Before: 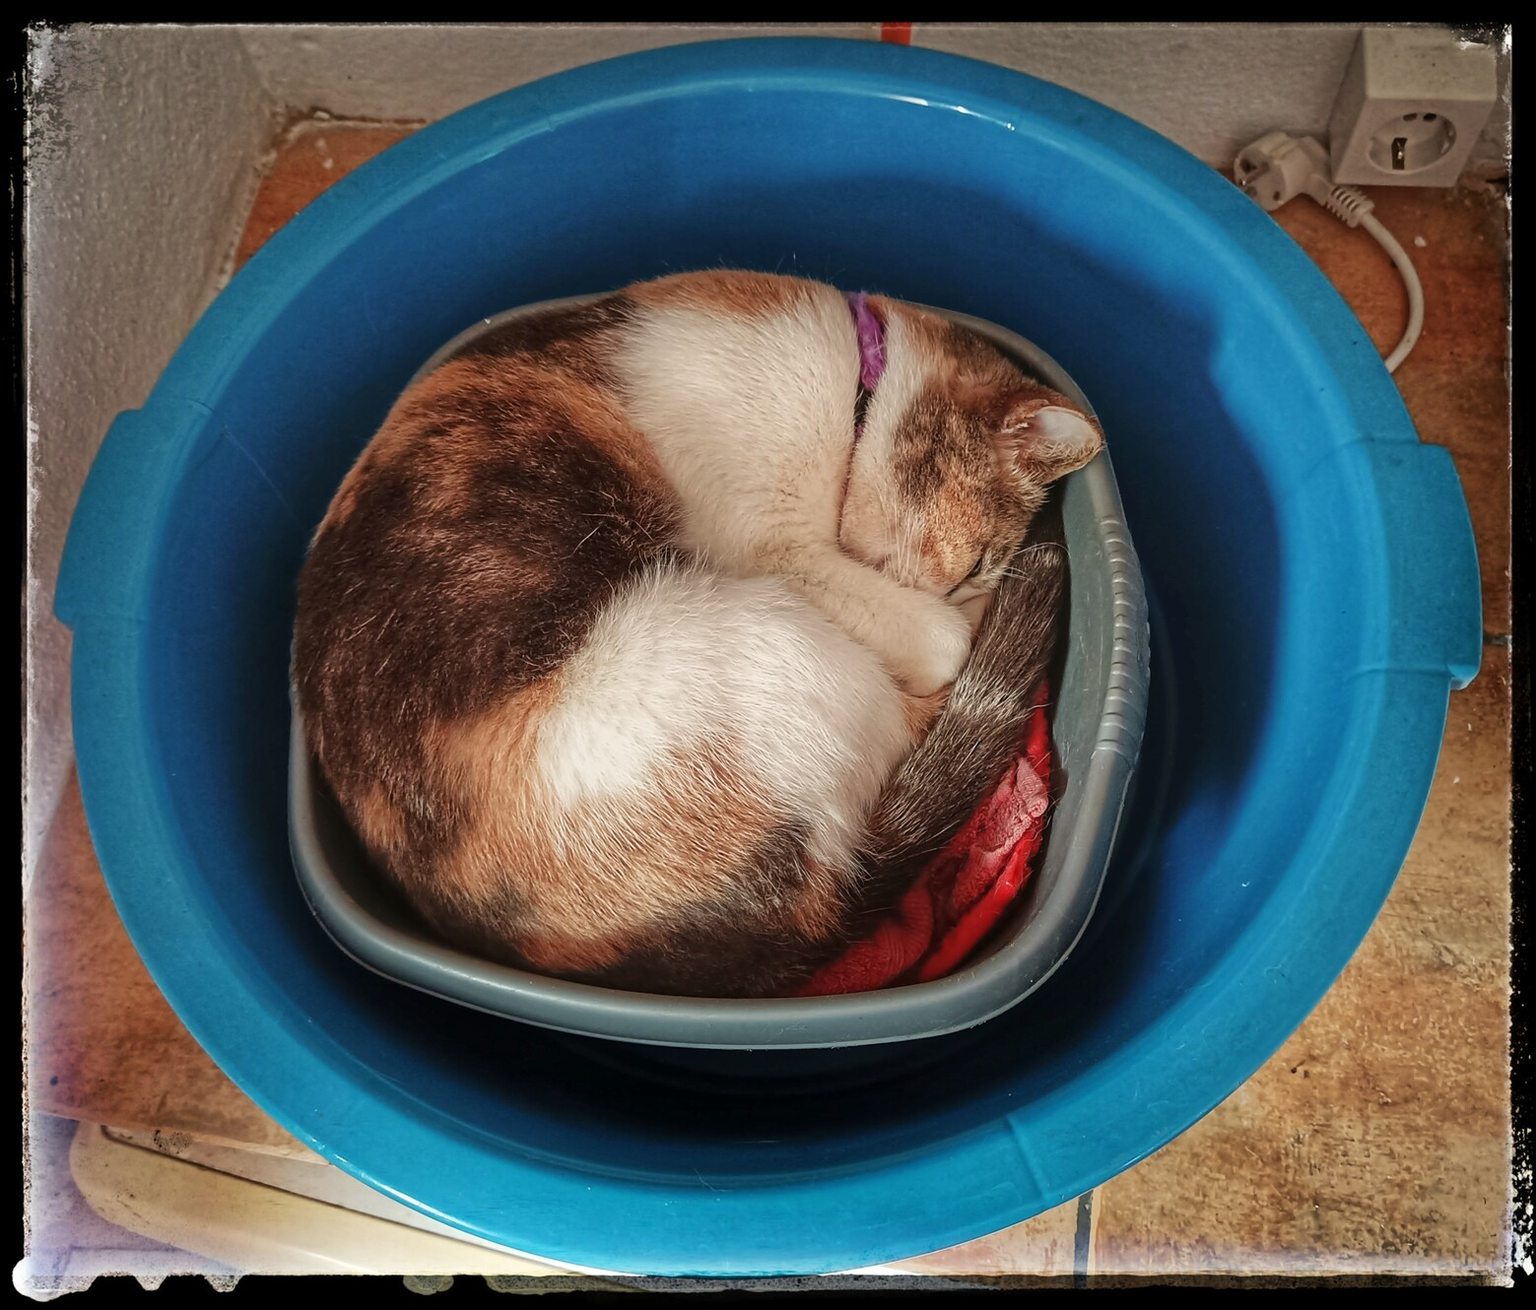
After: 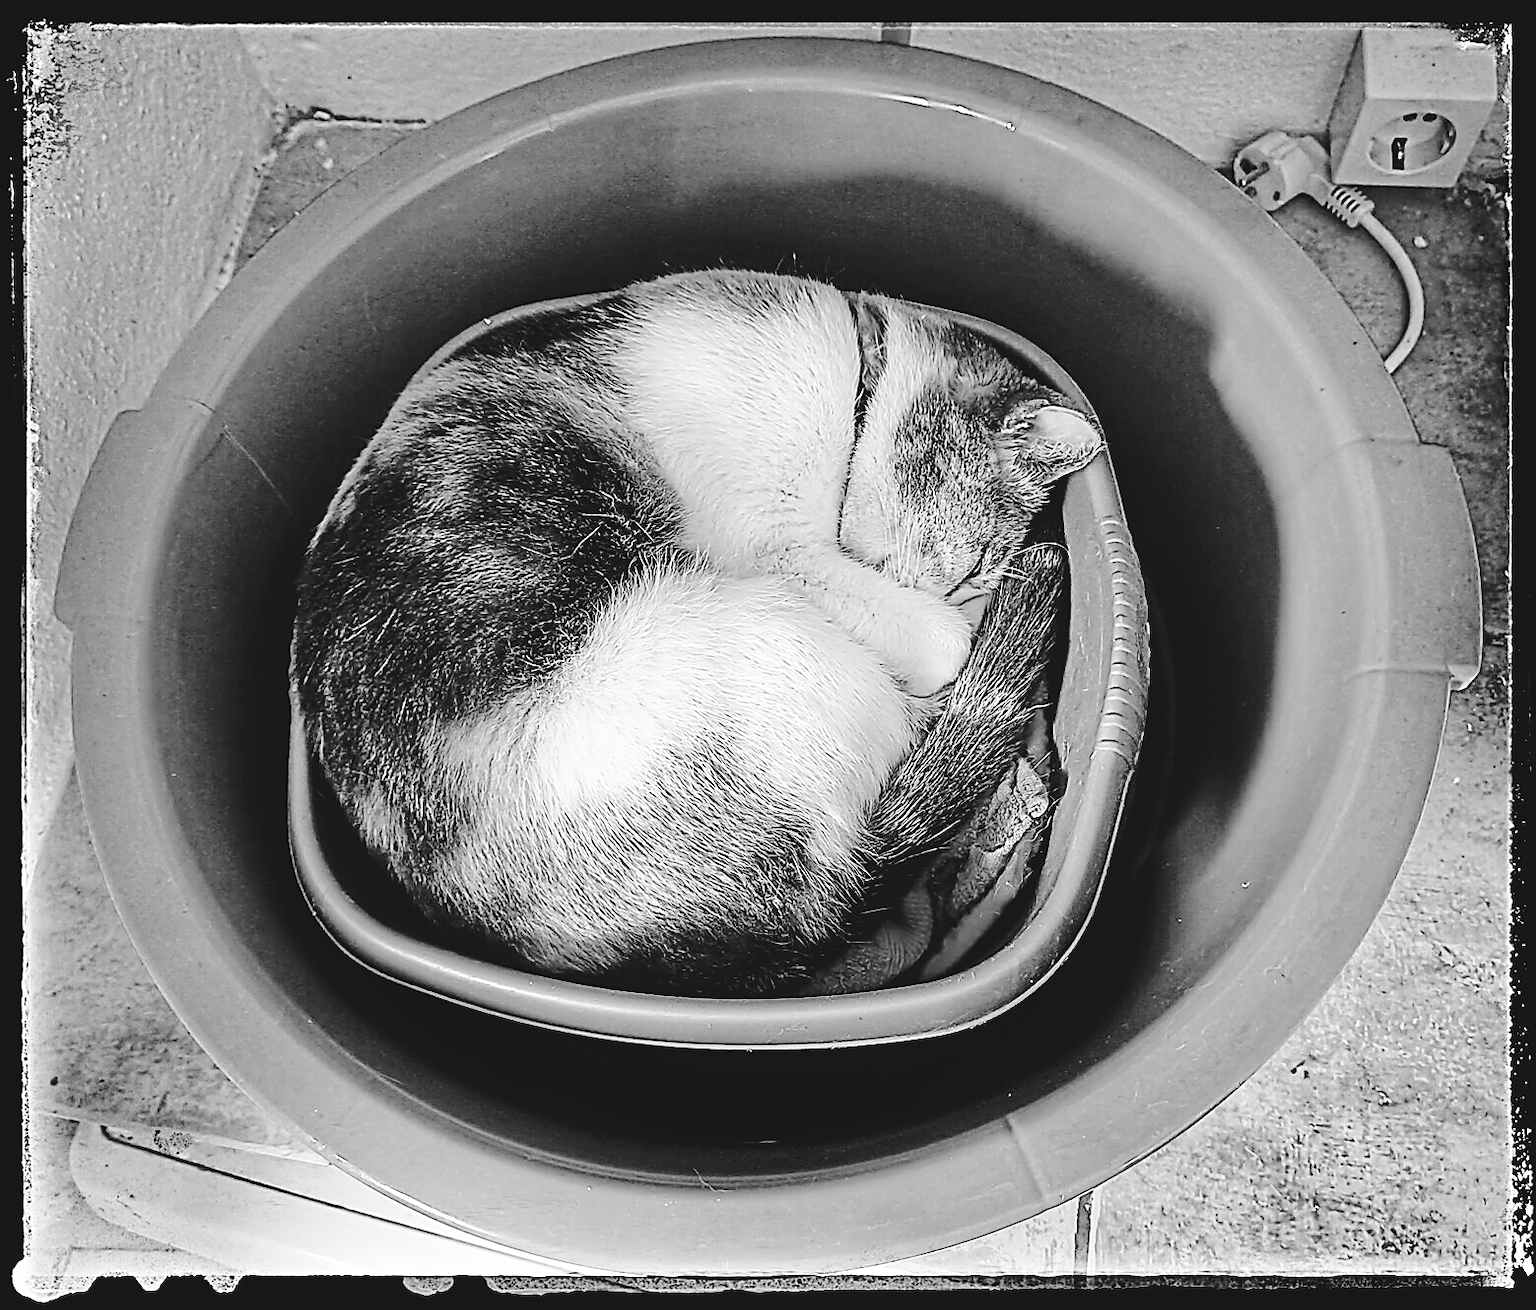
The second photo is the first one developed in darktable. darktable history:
contrast brightness saturation: saturation -0.993
base curve: curves: ch0 [(0, 0) (0.028, 0.03) (0.121, 0.232) (0.46, 0.748) (0.859, 0.968) (1, 1)], preserve colors none
sharpen: amount 1.993
color balance rgb: global offset › luminance 0.774%, linear chroma grading › global chroma 5.089%, perceptual saturation grading › global saturation 39.131%, perceptual saturation grading › highlights -25.072%, perceptual saturation grading › mid-tones 34.78%, perceptual saturation grading › shadows 35.101%, global vibrance 20%
color zones: curves: ch0 [(0, 0.5) (0.143, 0.52) (0.286, 0.5) (0.429, 0.5) (0.571, 0.5) (0.714, 0.5) (0.857, 0.5) (1, 0.5)]; ch1 [(0, 0.489) (0.155, 0.45) (0.286, 0.466) (0.429, 0.5) (0.571, 0.5) (0.714, 0.5) (0.857, 0.5) (1, 0.489)]
tone curve: curves: ch0 [(0, 0) (0.003, 0.057) (0.011, 0.061) (0.025, 0.065) (0.044, 0.075) (0.069, 0.082) (0.1, 0.09) (0.136, 0.102) (0.177, 0.145) (0.224, 0.195) (0.277, 0.27) (0.335, 0.374) (0.399, 0.486) (0.468, 0.578) (0.543, 0.652) (0.623, 0.717) (0.709, 0.778) (0.801, 0.837) (0.898, 0.909) (1, 1)], color space Lab, linked channels, preserve colors none
